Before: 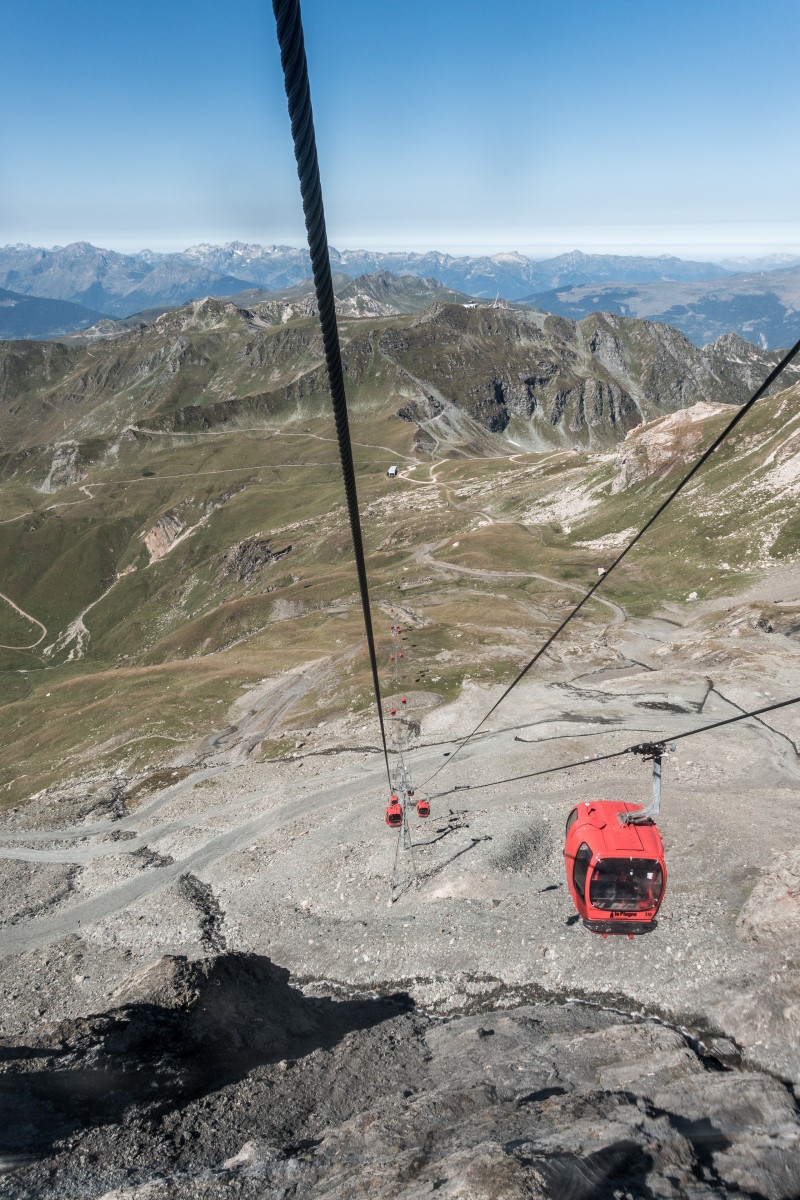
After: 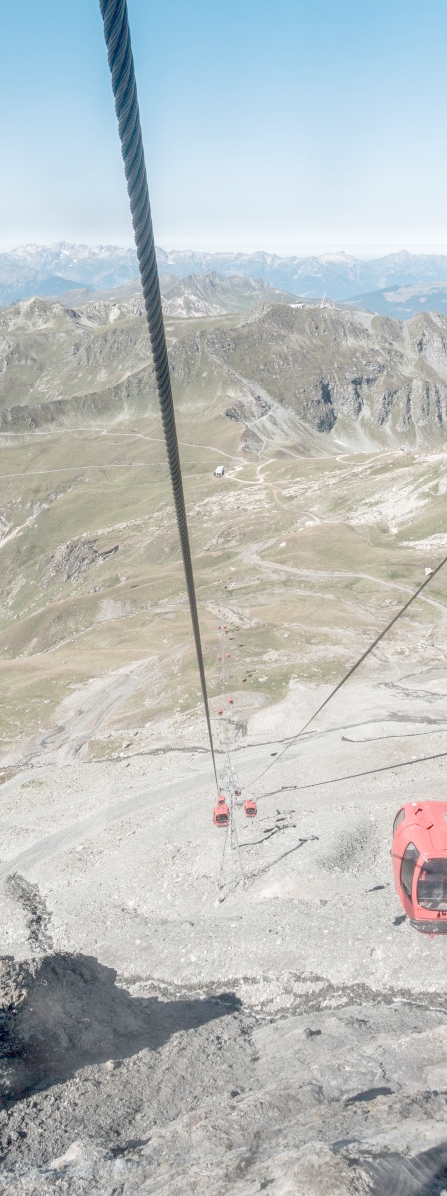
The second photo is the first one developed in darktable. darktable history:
crop: left 21.674%, right 22.086%
